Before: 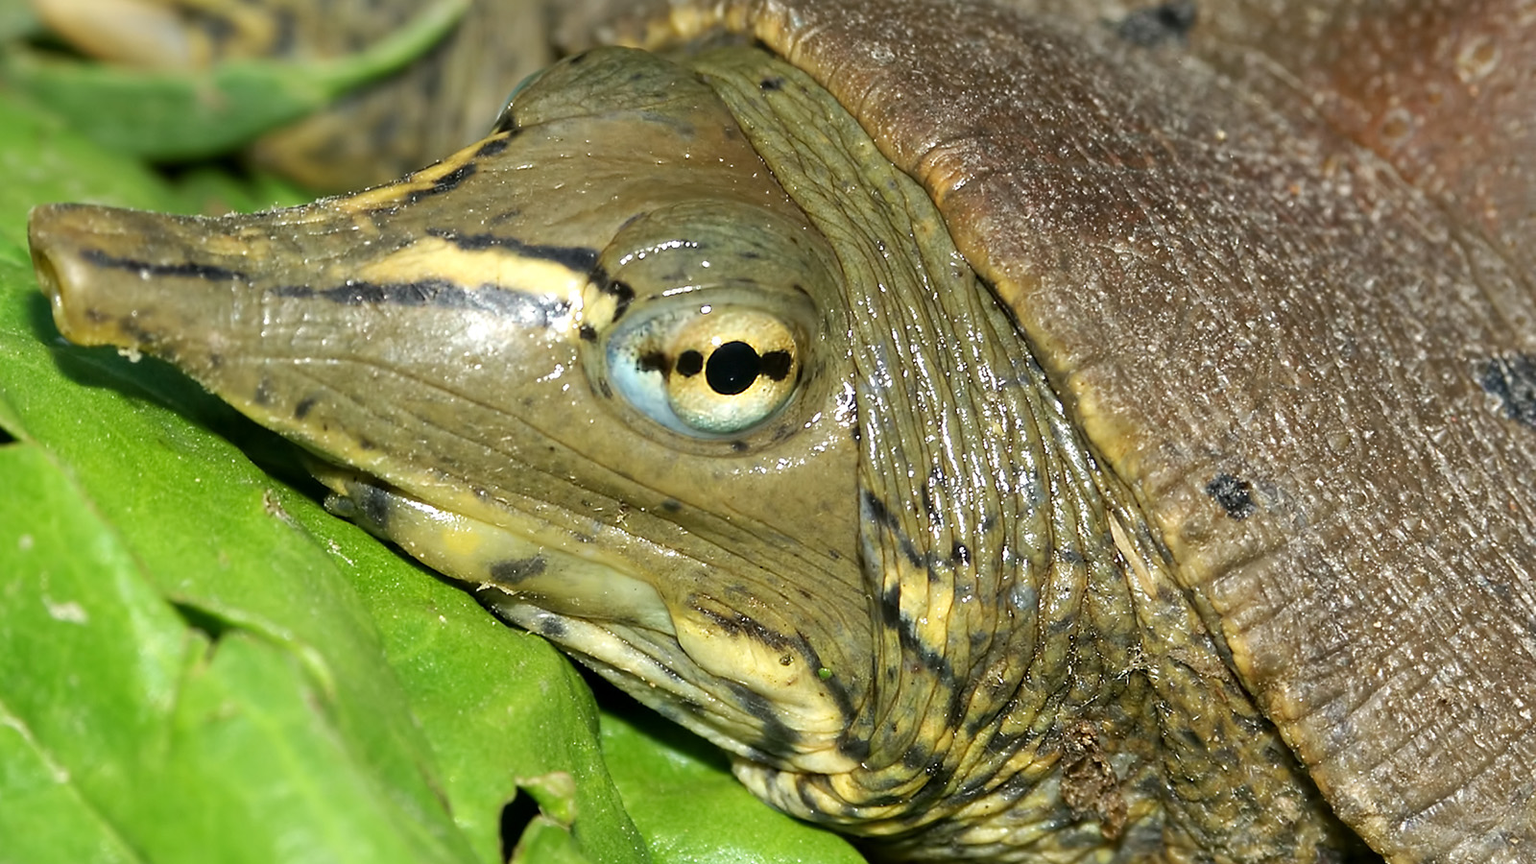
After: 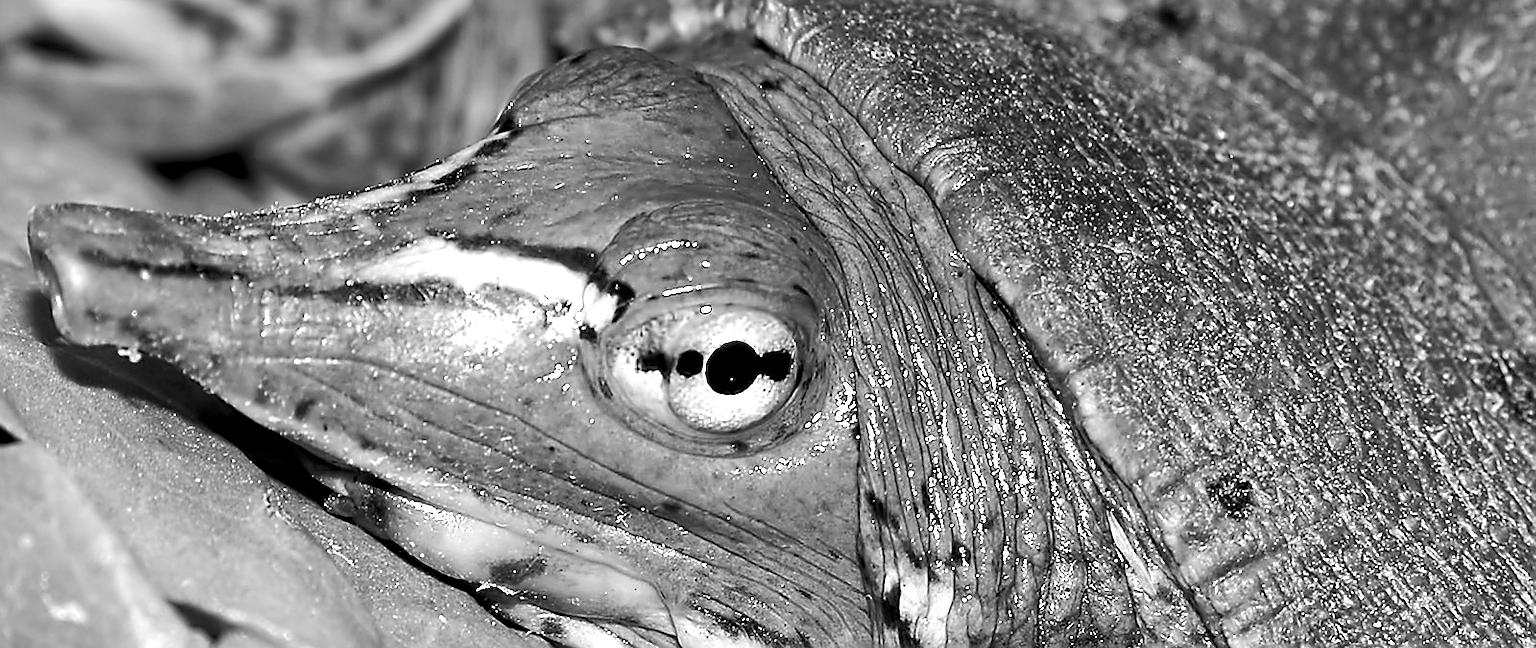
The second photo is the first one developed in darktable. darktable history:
crop: bottom 24.967%
local contrast: mode bilateral grid, contrast 20, coarseness 50, detail 132%, midtone range 0.2
exposure: black level correction 0.007, compensate highlight preservation false
tone equalizer: -8 EV -0.417 EV, -7 EV -0.389 EV, -6 EV -0.333 EV, -5 EV -0.222 EV, -3 EV 0.222 EV, -2 EV 0.333 EV, -1 EV 0.389 EV, +0 EV 0.417 EV, edges refinement/feathering 500, mask exposure compensation -1.57 EV, preserve details no
sharpen: radius 1.4, amount 1.25, threshold 0.7
white balance: red 0.976, blue 1.04
monochrome: a 1.94, b -0.638
